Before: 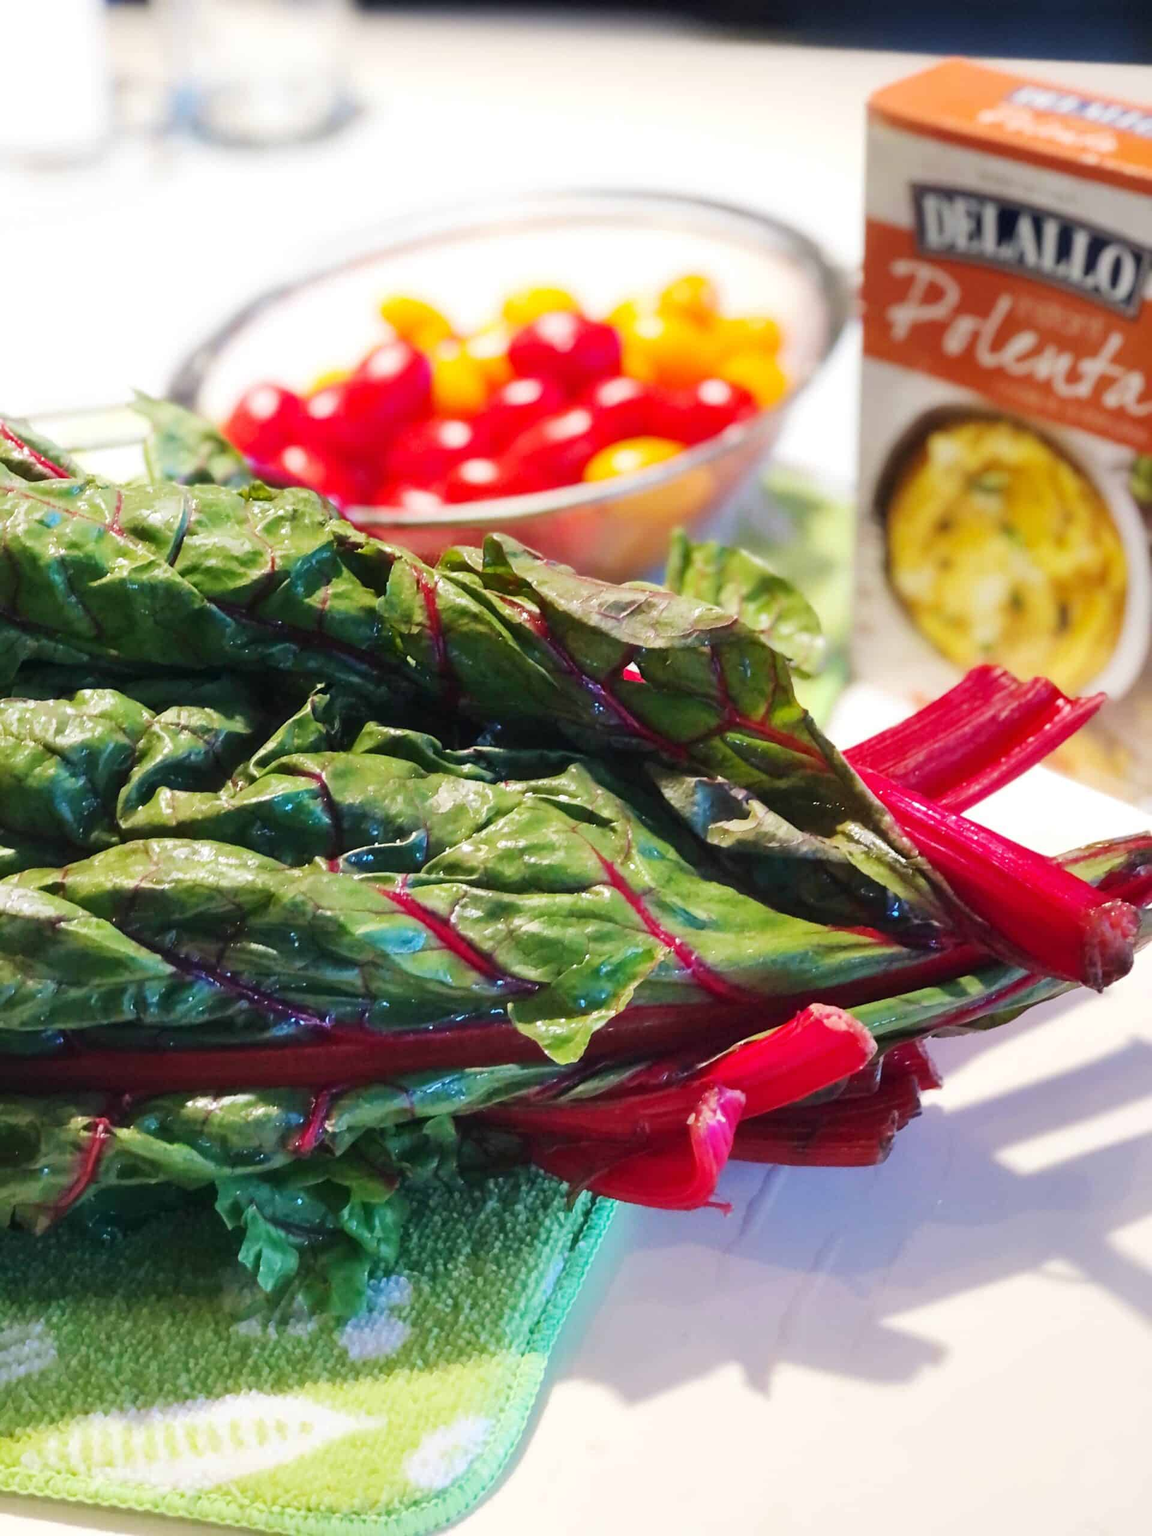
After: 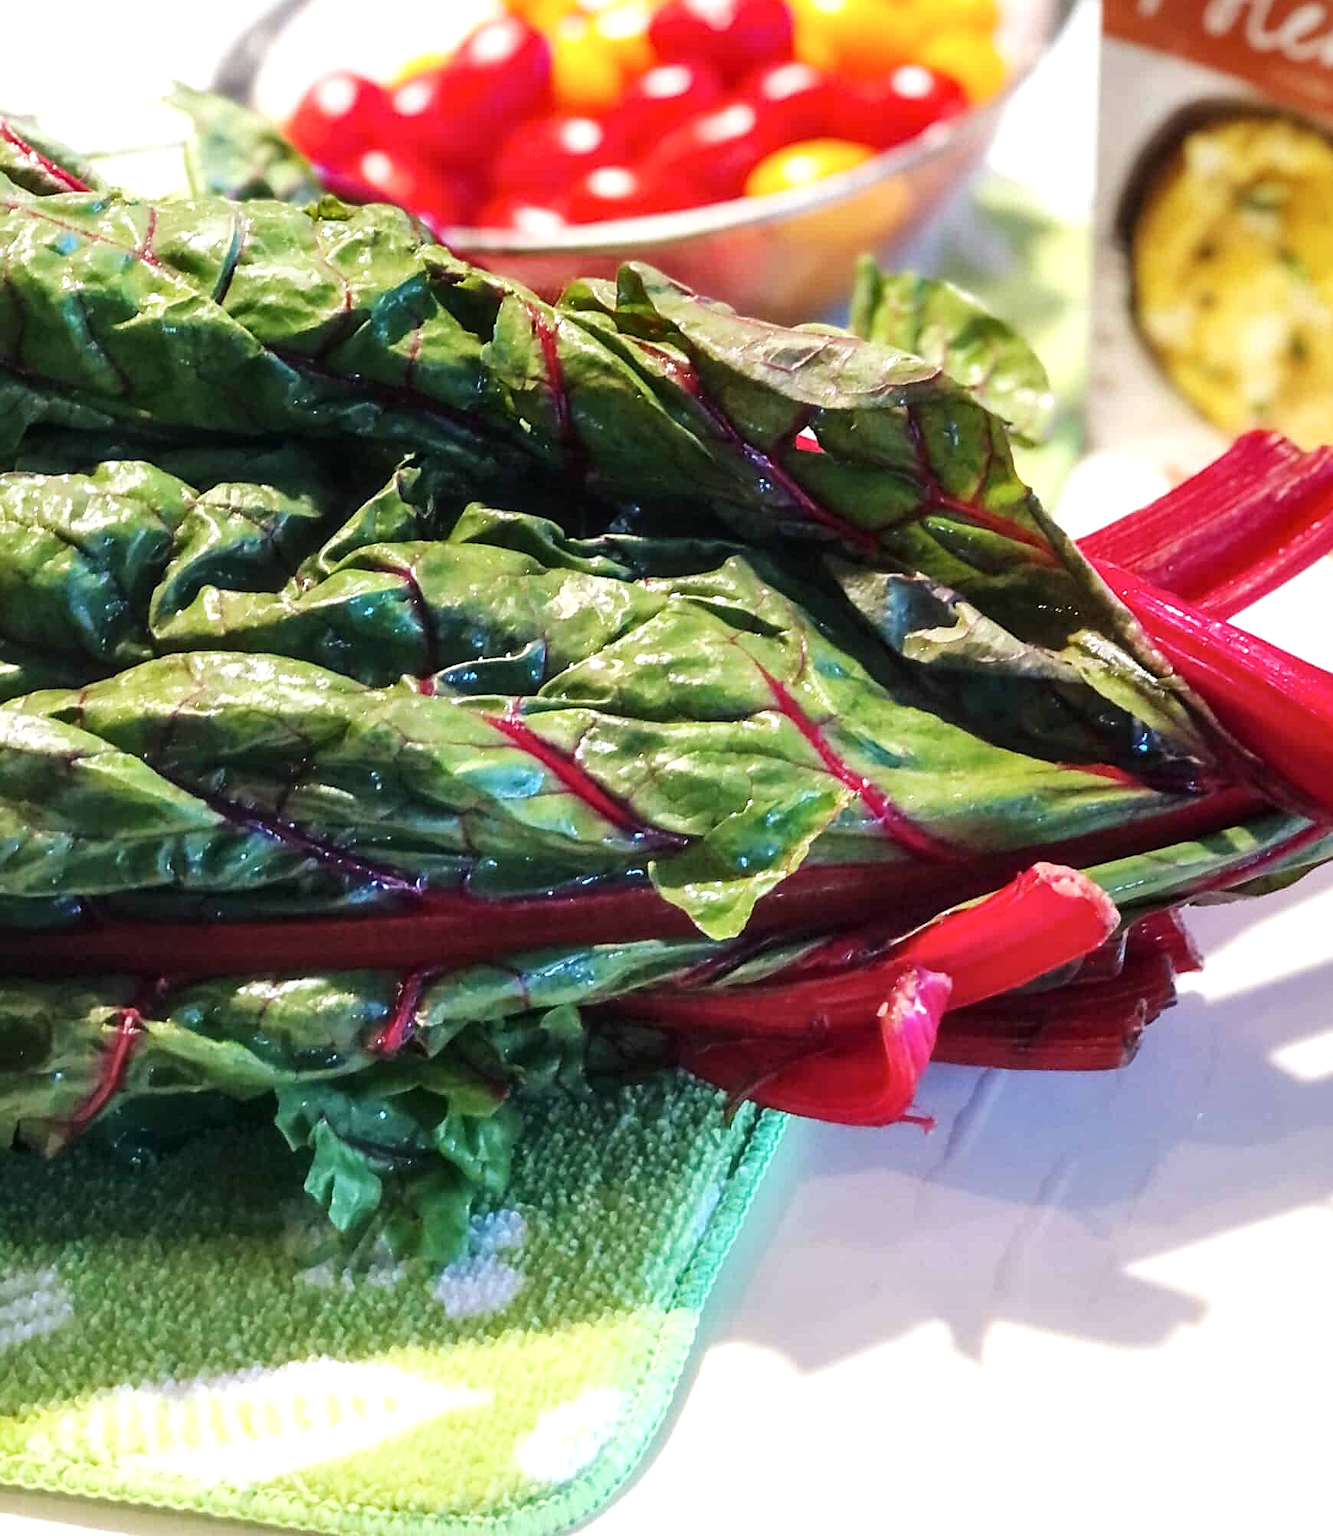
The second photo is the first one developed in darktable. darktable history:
crop: top 21.399%, right 9.315%, bottom 0.278%
local contrast: highlights 82%, shadows 81%
contrast brightness saturation: contrast -0.071, brightness -0.039, saturation -0.109
tone equalizer: -8 EV -0.43 EV, -7 EV -0.368 EV, -6 EV -0.355 EV, -5 EV -0.208 EV, -3 EV 0.189 EV, -2 EV 0.346 EV, -1 EV 0.376 EV, +0 EV 0.441 EV
sharpen: radius 1.846, amount 0.39, threshold 1.666
